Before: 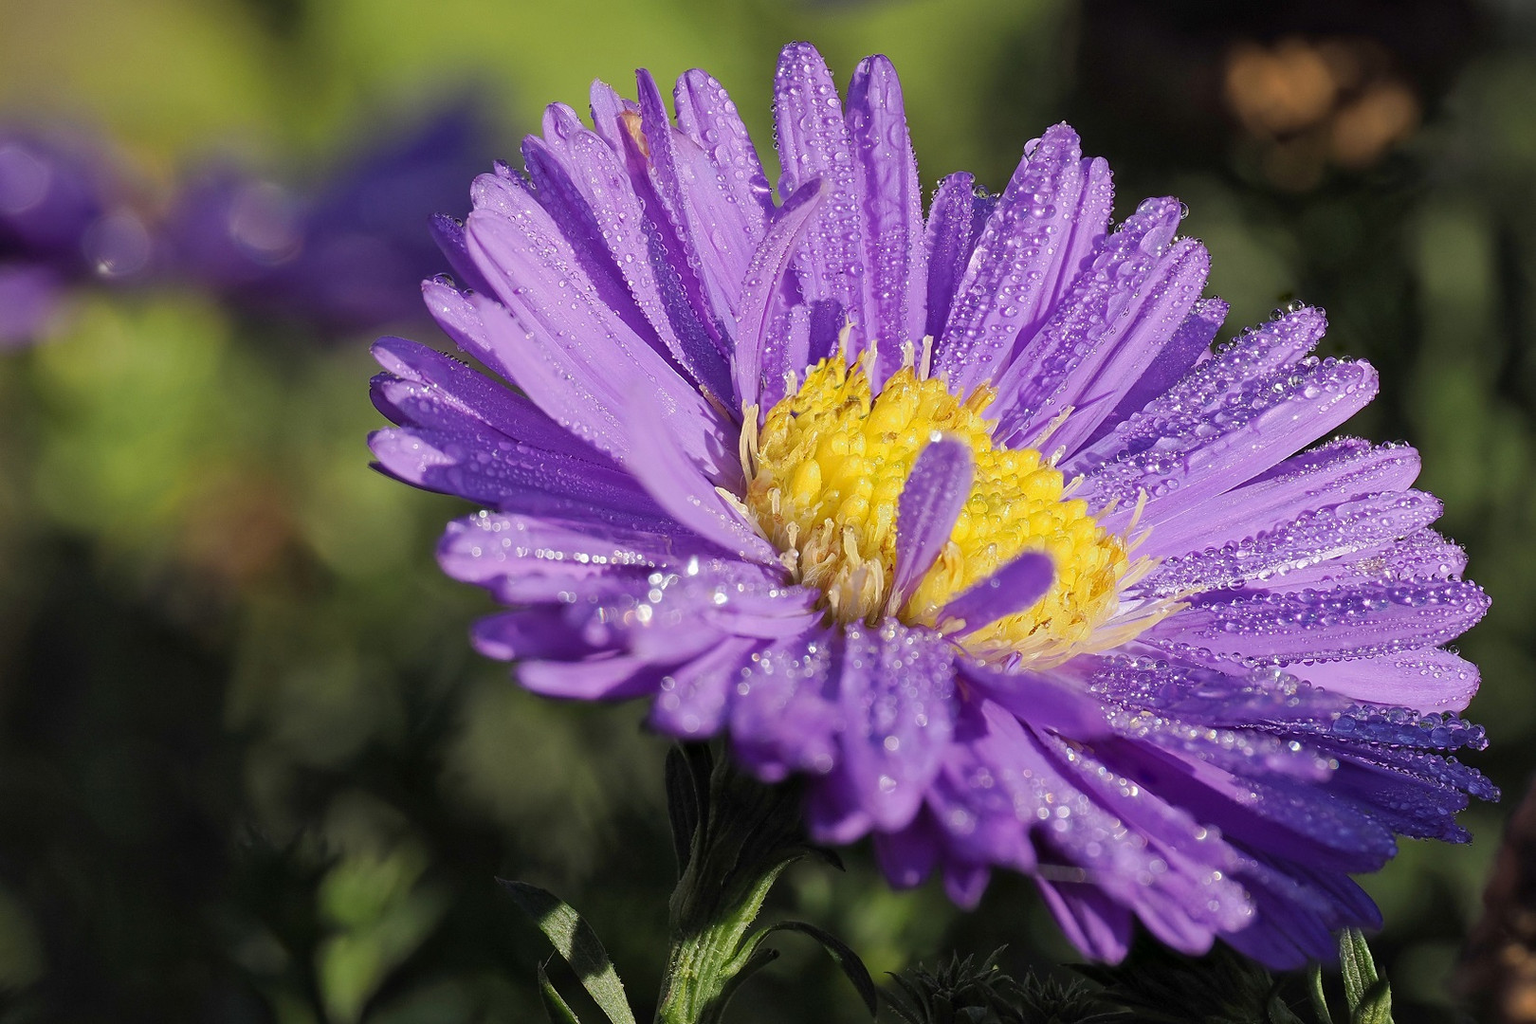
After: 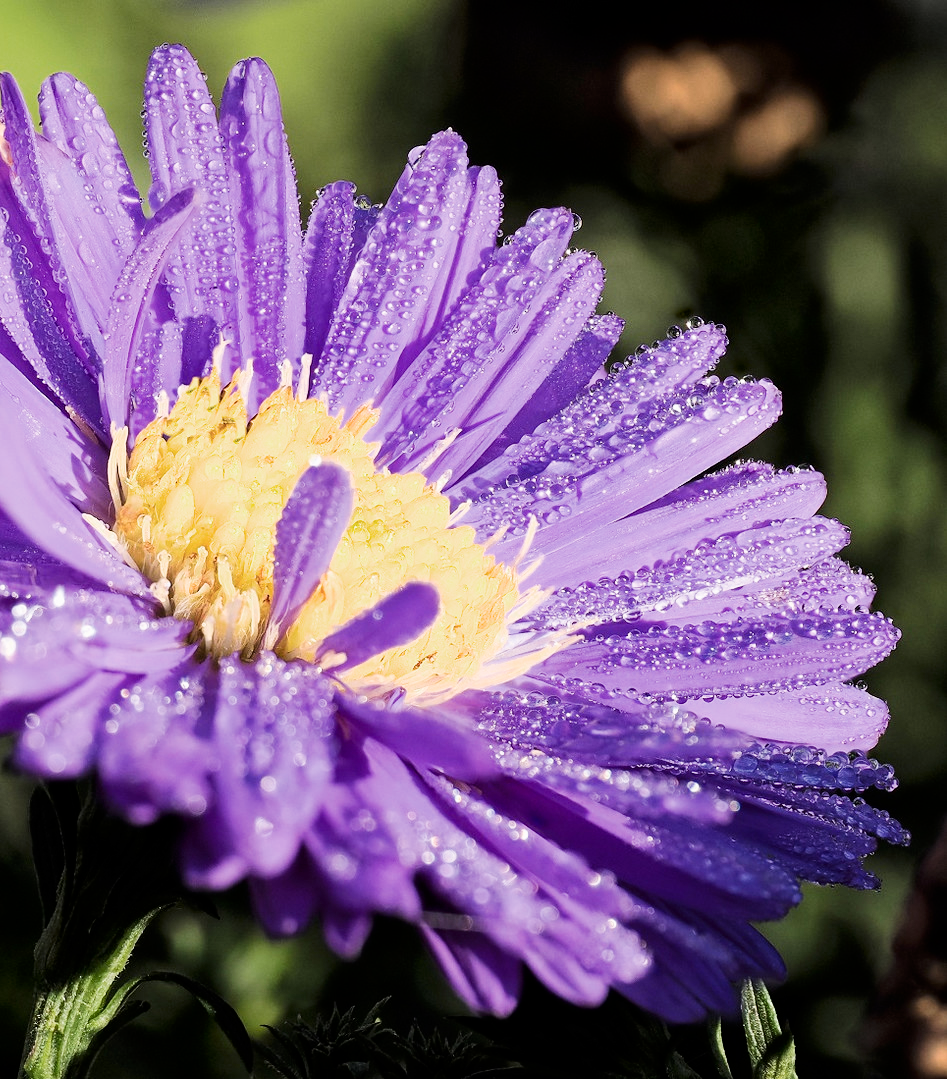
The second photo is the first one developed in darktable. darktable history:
contrast brightness saturation: contrast 0.067, brightness -0.134, saturation 0.058
color correction: highlights b* -0.021, saturation 0.851
crop: left 41.485%
filmic rgb: black relative exposure -8 EV, white relative exposure 4.02 EV, threshold 5.94 EV, hardness 4.14, contrast 1.377, enable highlight reconstruction true
color zones: curves: ch0 [(0, 0.465) (0.092, 0.596) (0.289, 0.464) (0.429, 0.453) (0.571, 0.464) (0.714, 0.455) (0.857, 0.462) (1, 0.465)]
exposure: black level correction 0, exposure 1.099 EV, compensate highlight preservation false
